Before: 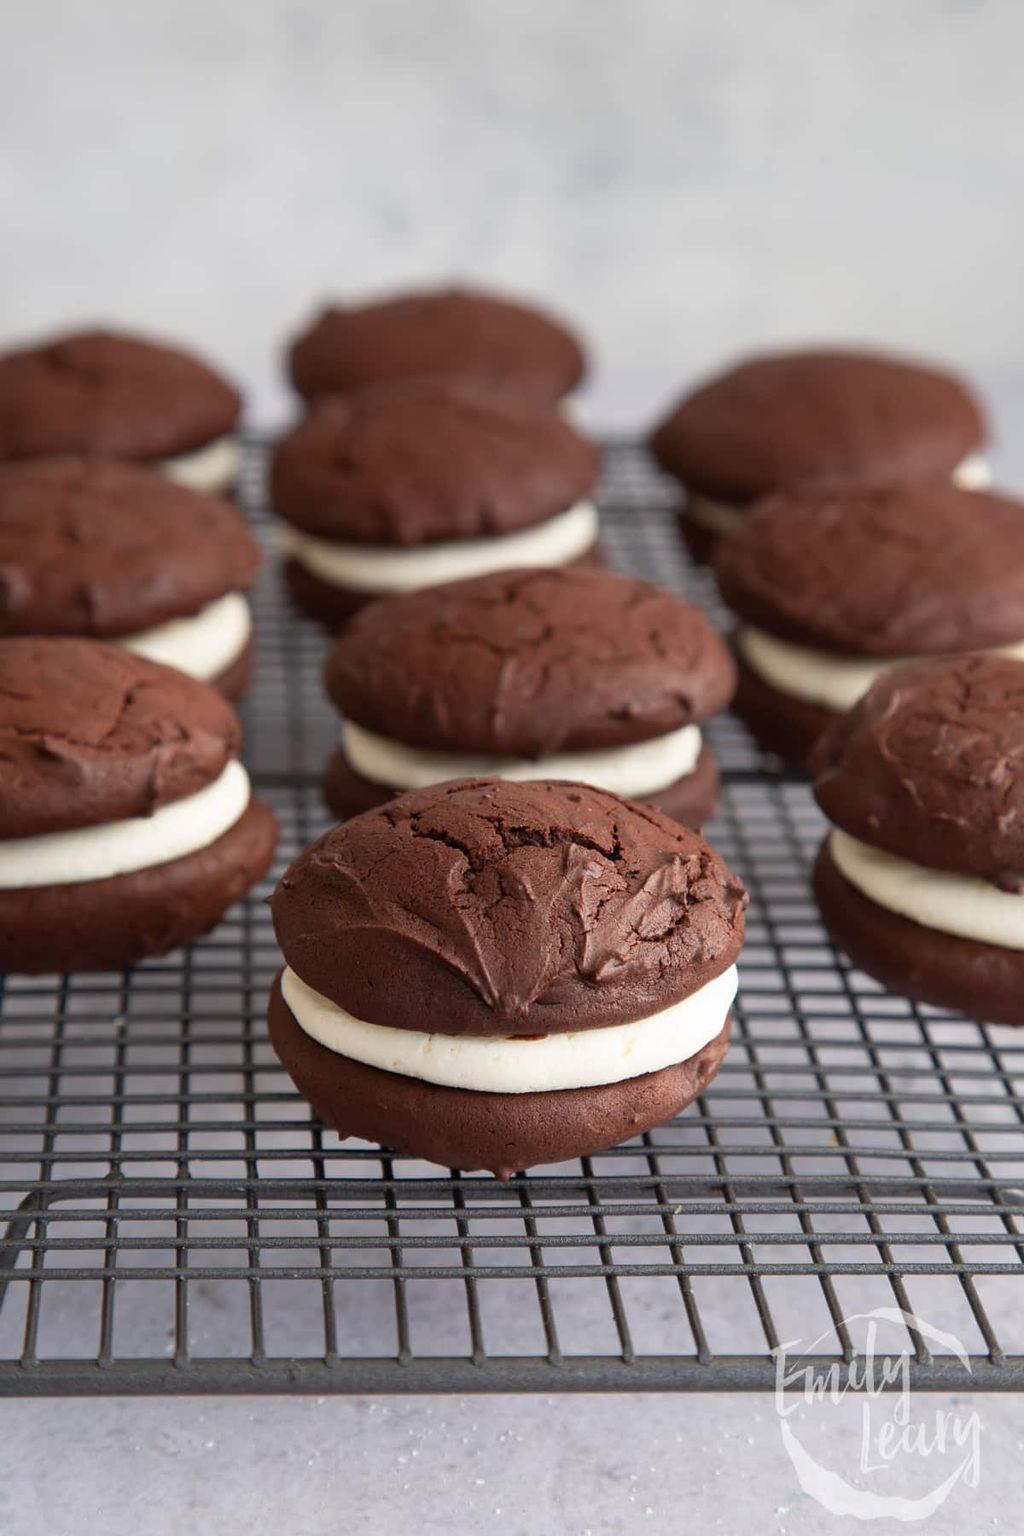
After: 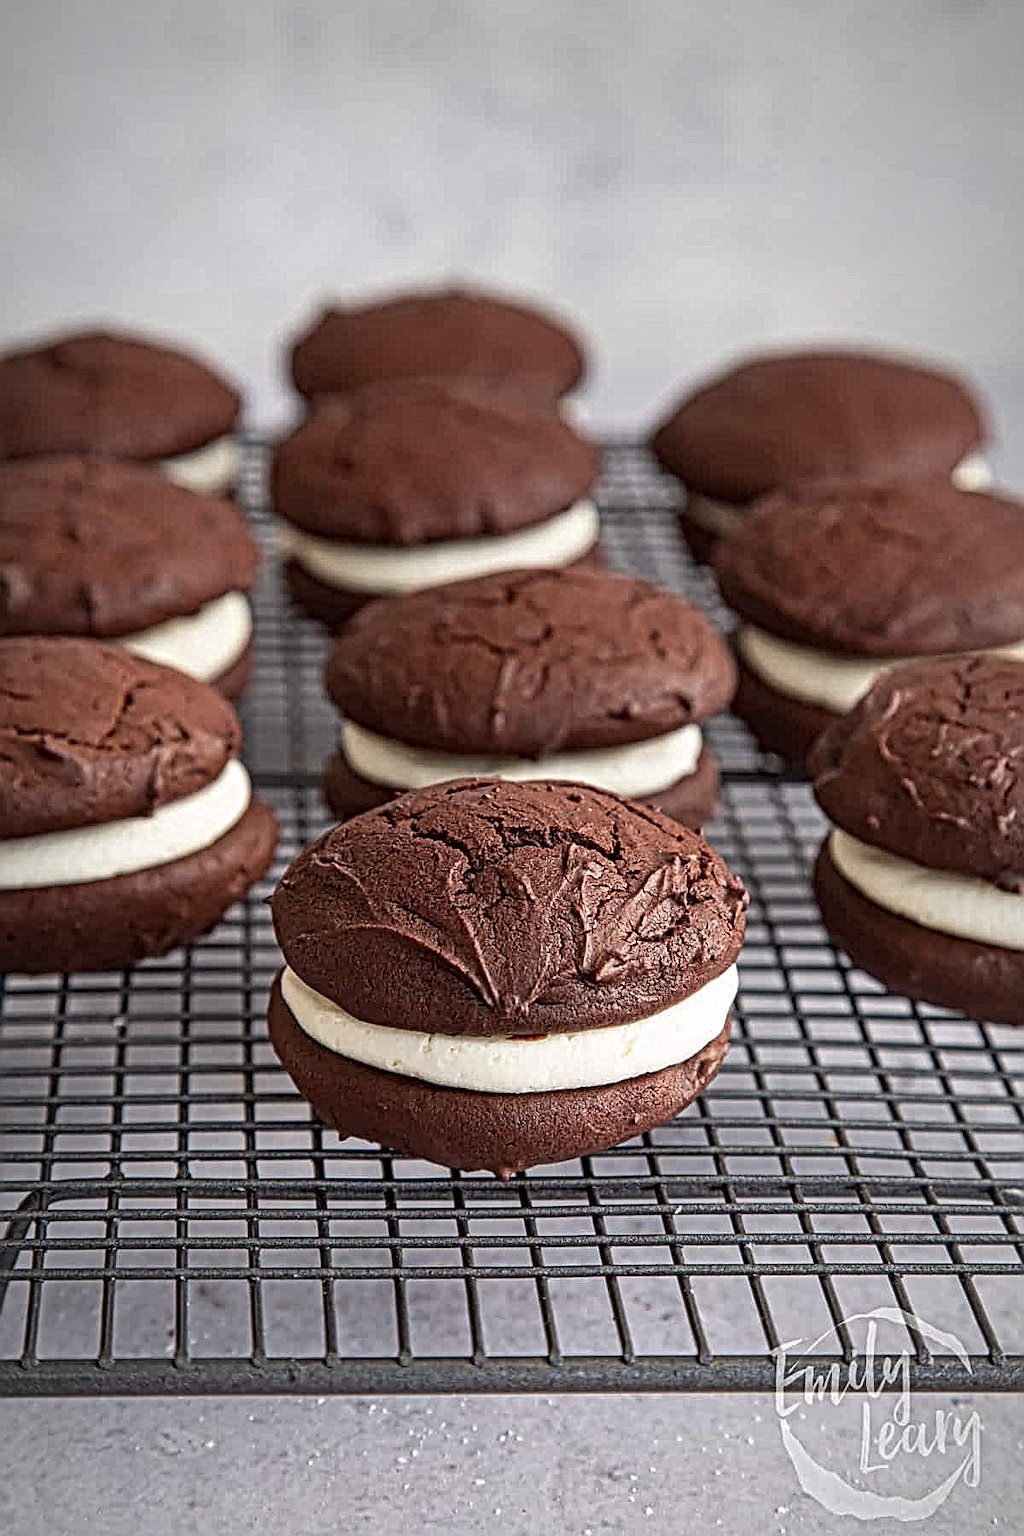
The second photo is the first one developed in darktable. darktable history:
sharpen: on, module defaults
shadows and highlights: shadows 37.74, highlights -27.73, soften with gaussian
vignetting: fall-off radius 59.64%, brightness -0.4, saturation -0.306, automatic ratio true
local contrast: mode bilateral grid, contrast 19, coarseness 4, detail 298%, midtone range 0.2
